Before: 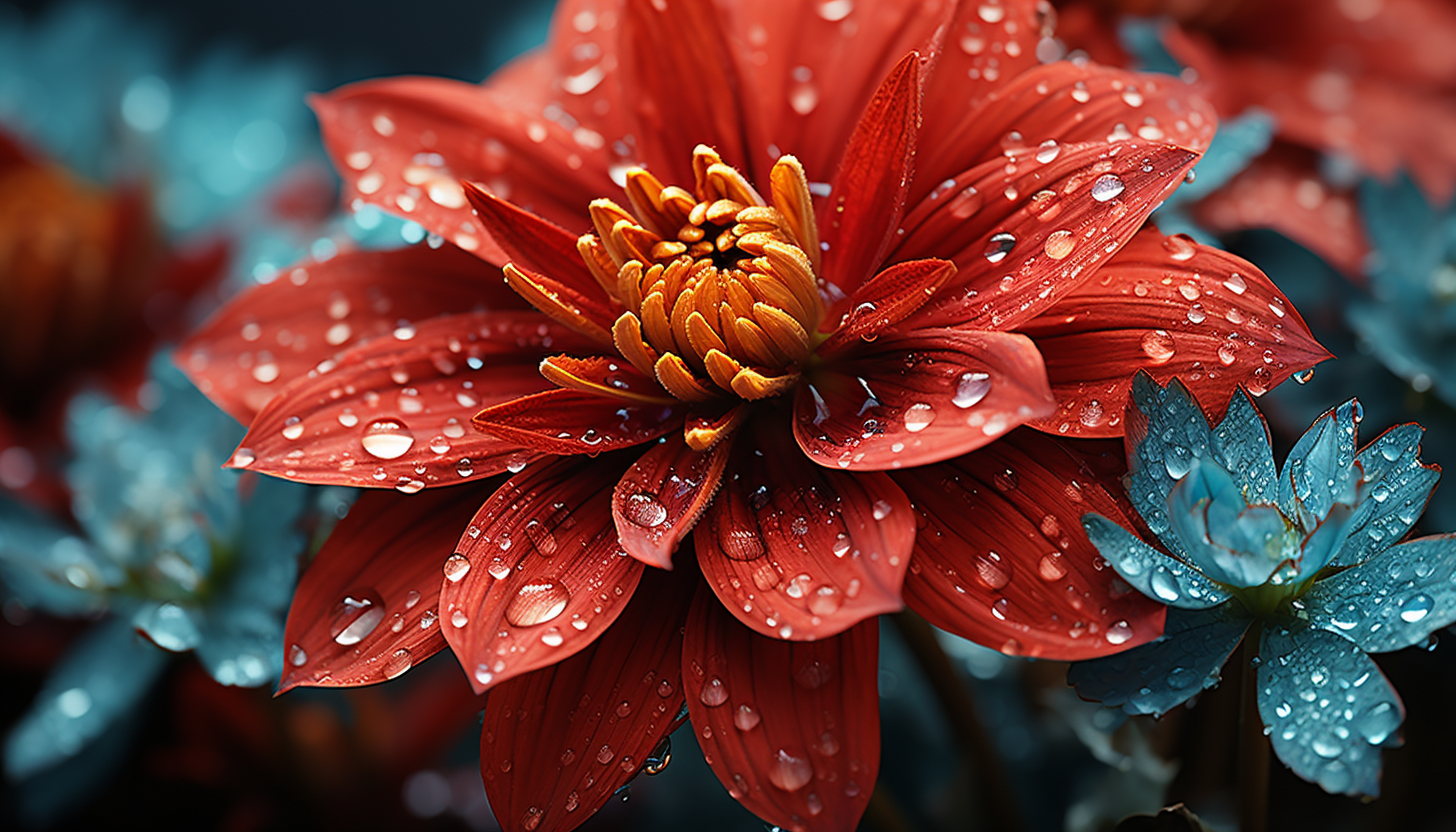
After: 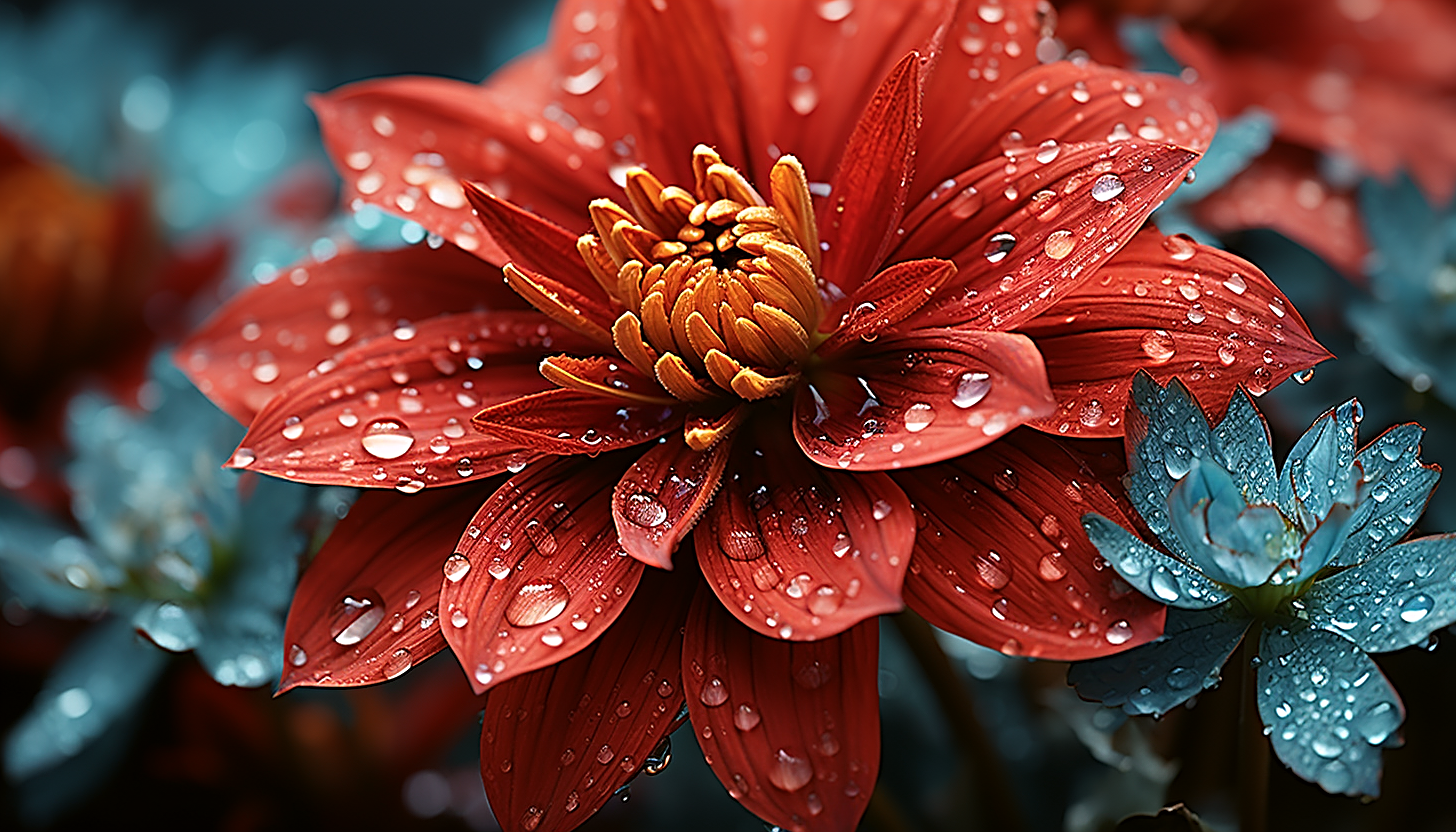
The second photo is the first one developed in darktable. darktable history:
sharpen: radius 2.531, amount 0.628
color balance rgb: on, module defaults
color correction: highlights a* 3.12, highlights b* -1.55, shadows a* -0.101, shadows b* 2.52, saturation 0.98
